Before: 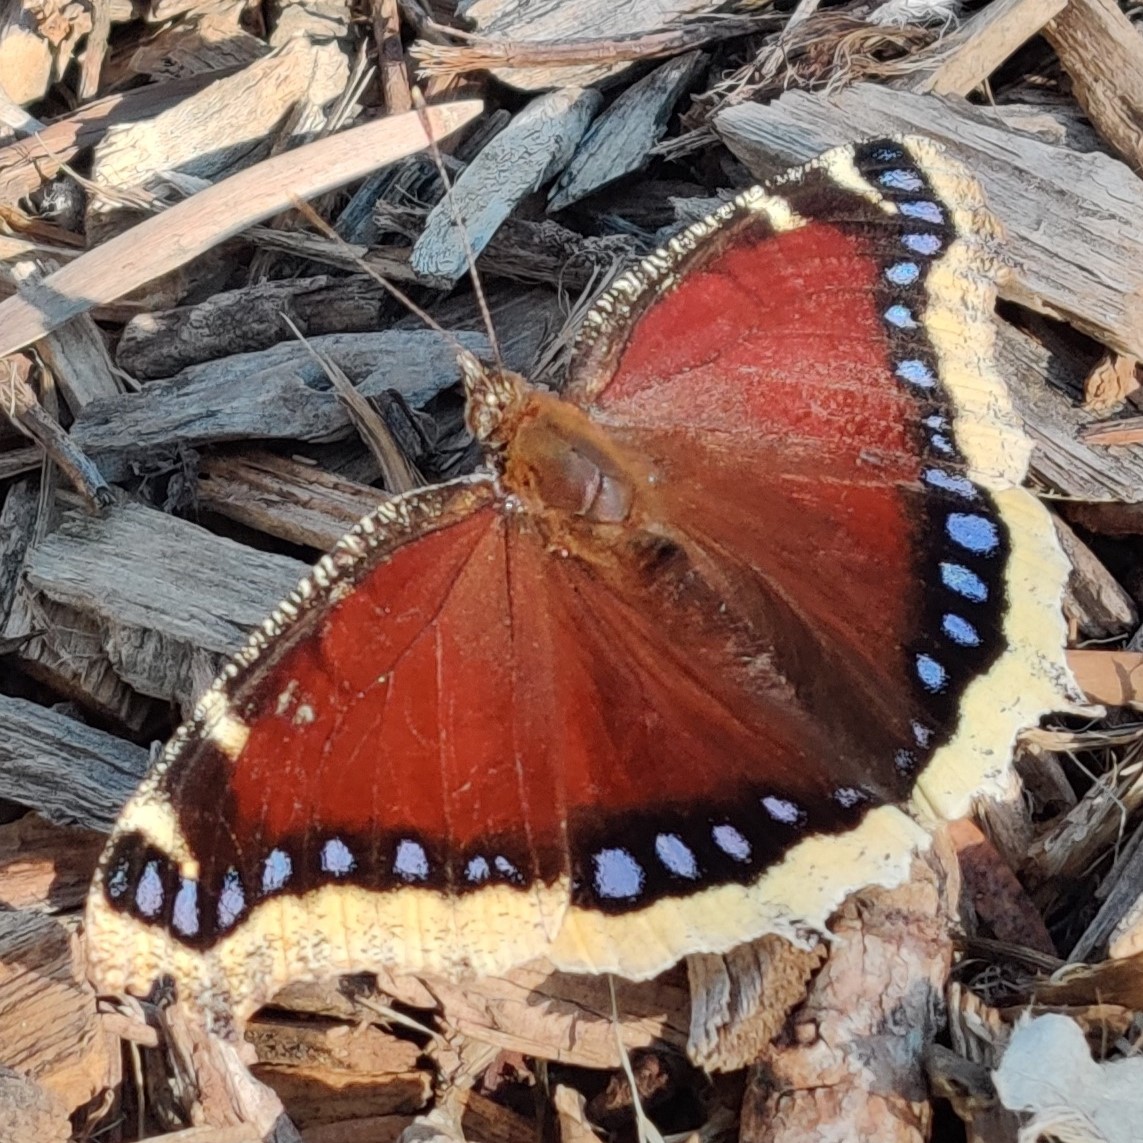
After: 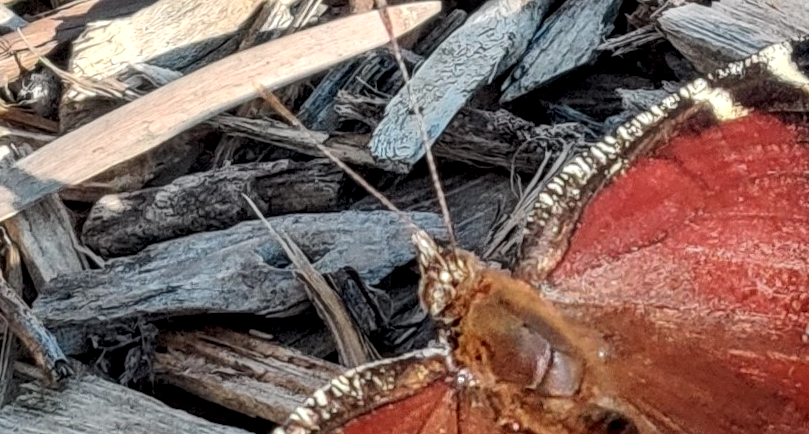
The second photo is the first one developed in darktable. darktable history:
rotate and perspective: rotation 0.215°, lens shift (vertical) -0.139, crop left 0.069, crop right 0.939, crop top 0.002, crop bottom 0.996
crop: left 0.579%, top 7.627%, right 23.167%, bottom 54.275%
local contrast: detail 154%
